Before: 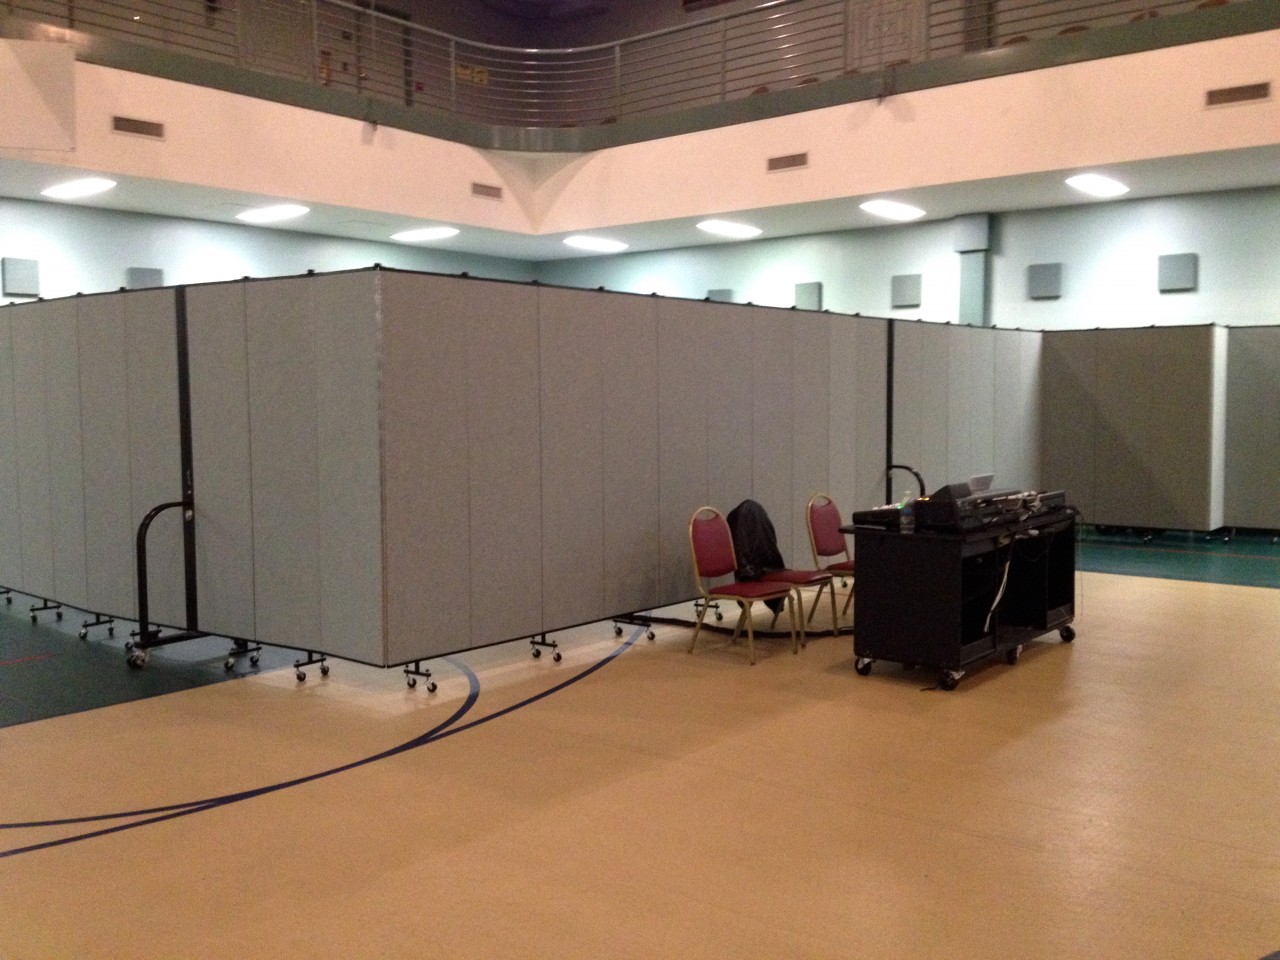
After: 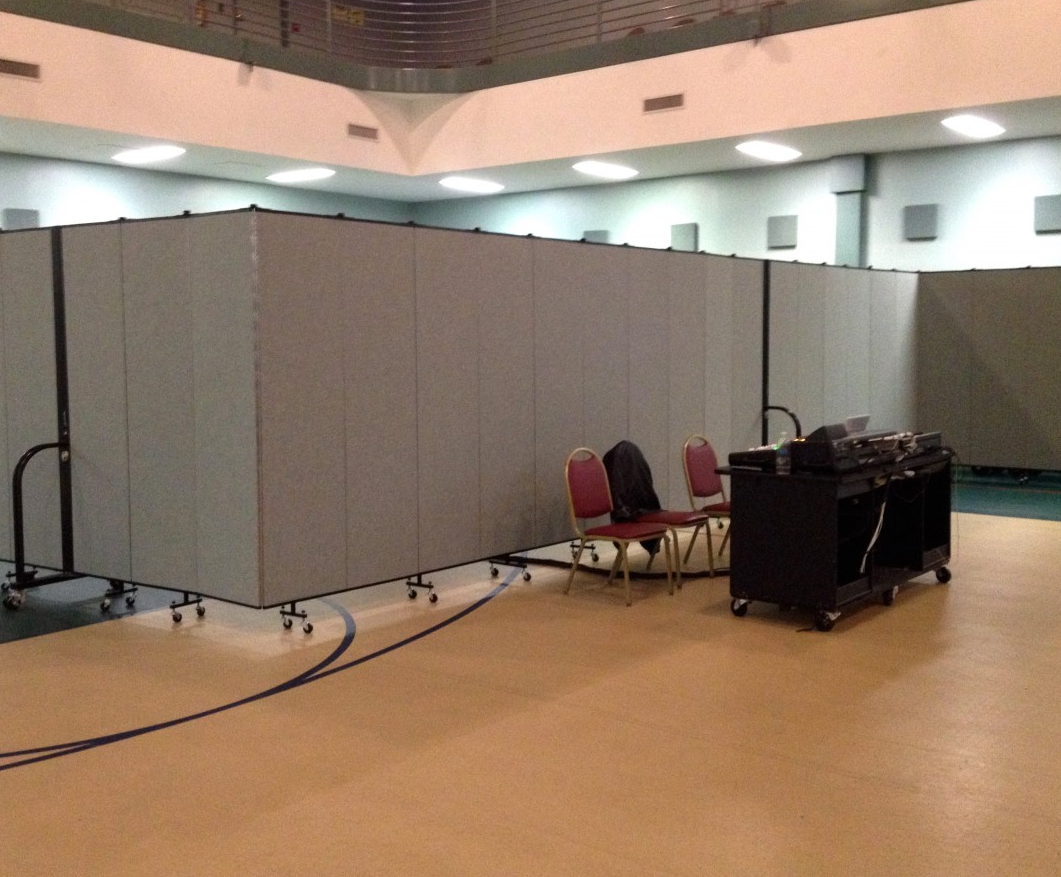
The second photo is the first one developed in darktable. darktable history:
crop: left 9.762%, top 6.239%, right 7.328%, bottom 2.314%
